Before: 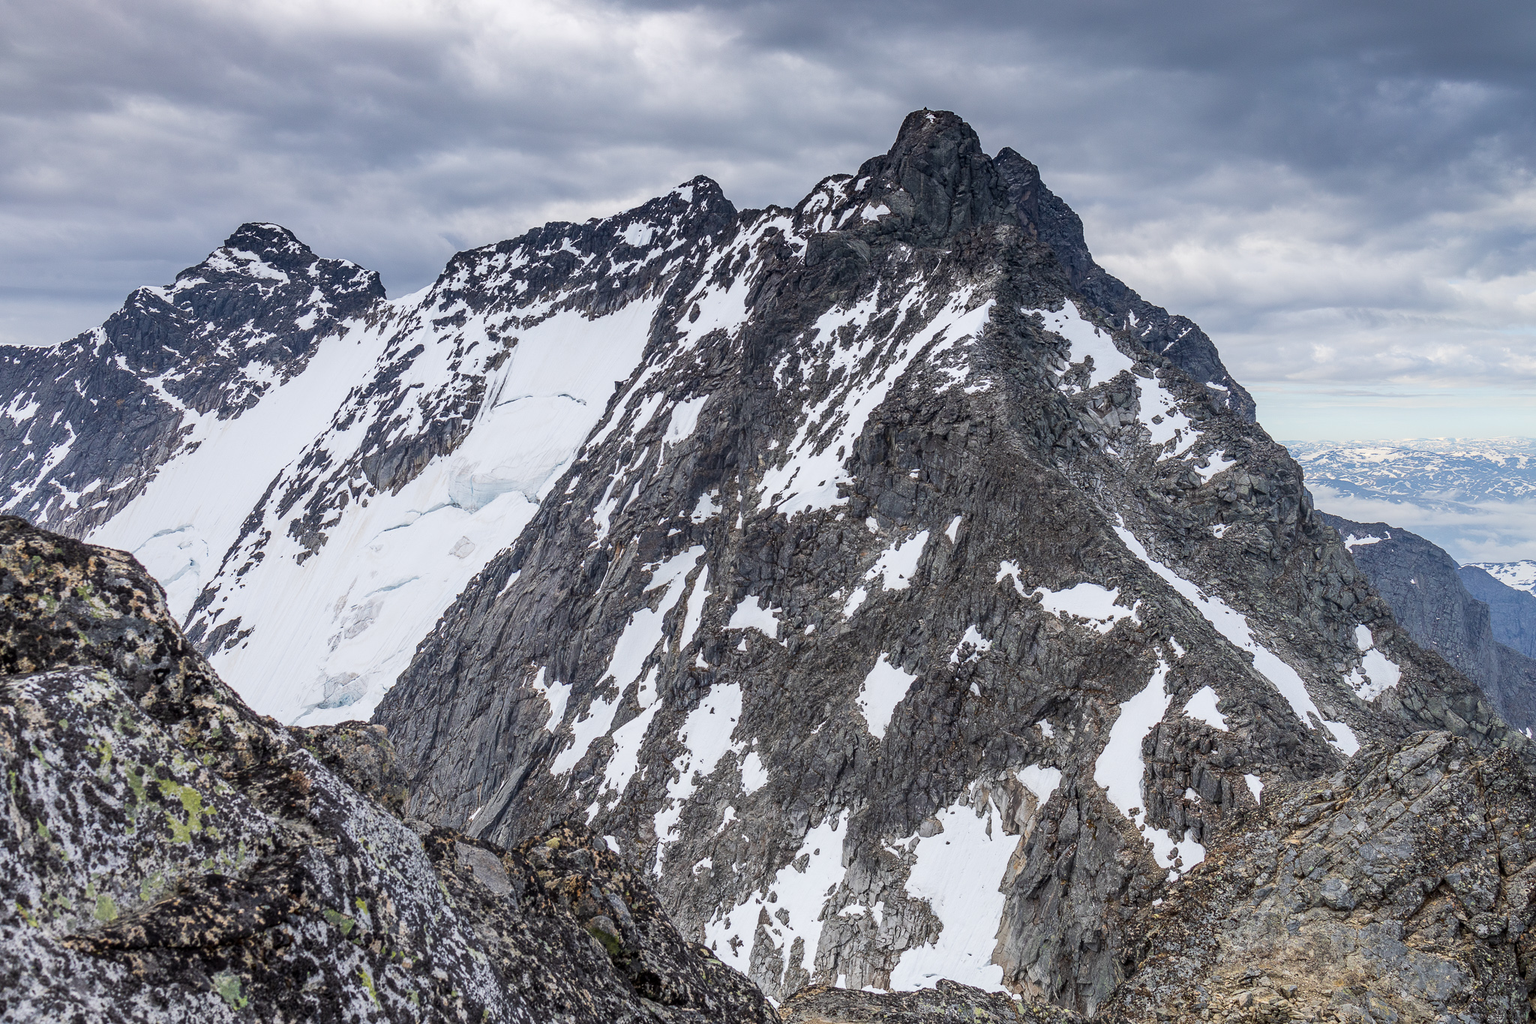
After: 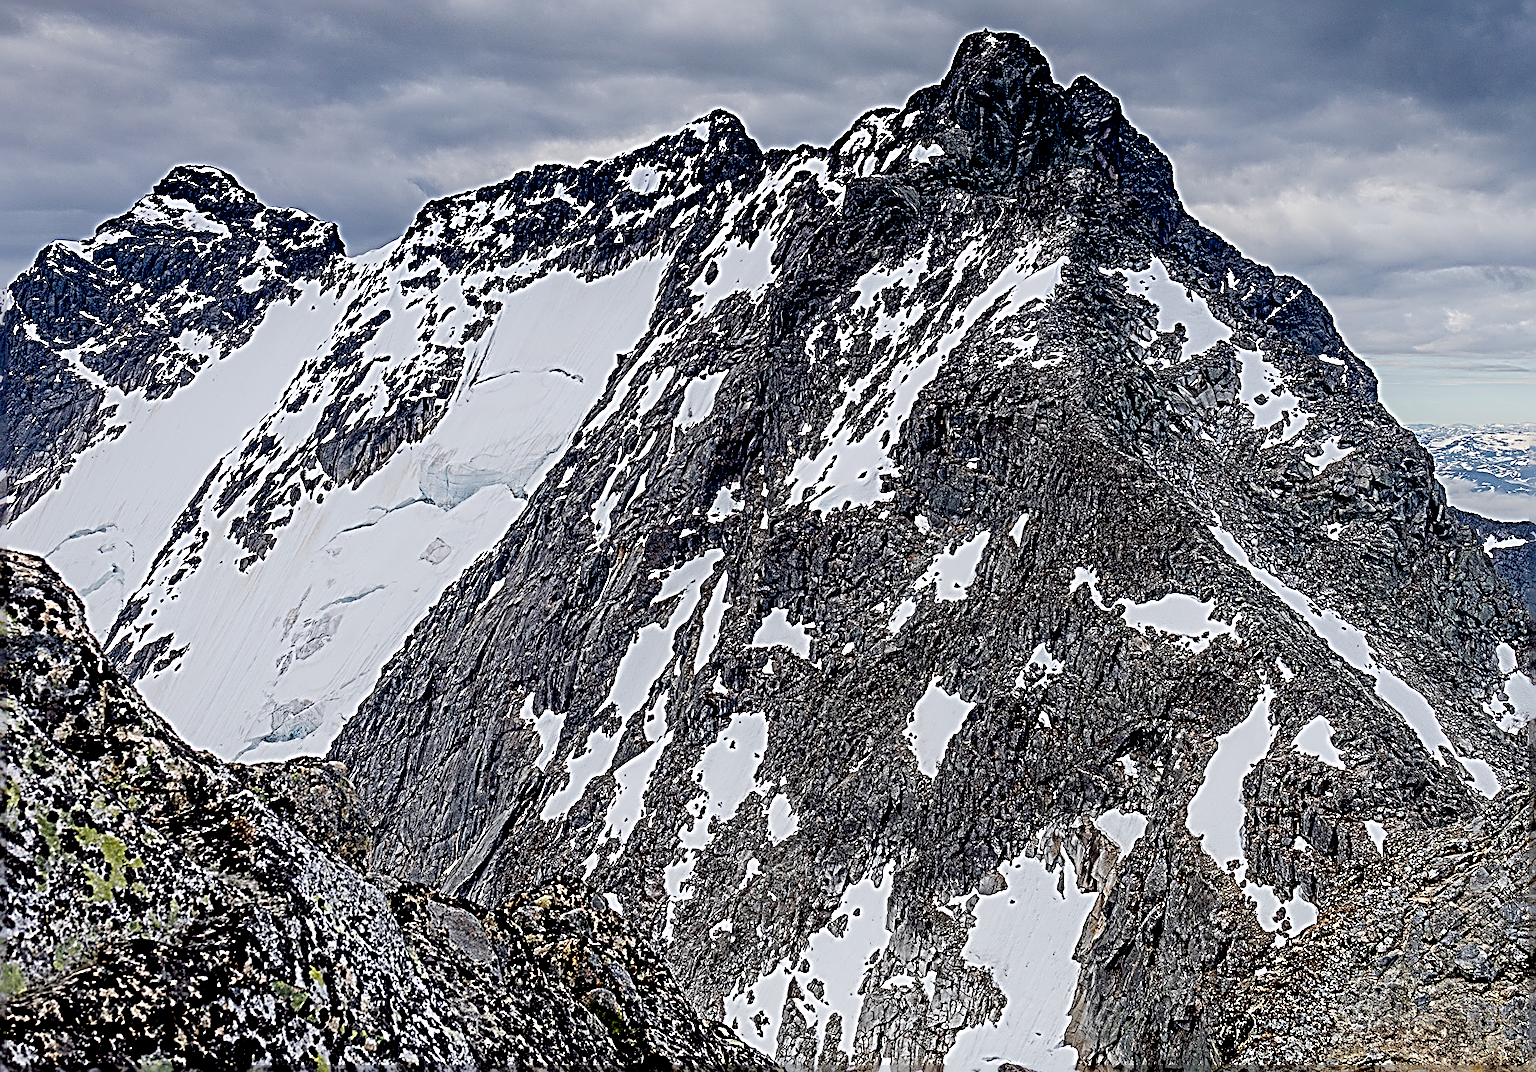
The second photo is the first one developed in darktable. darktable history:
exposure: black level correction 0.045, exposure -0.232 EV, compensate exposure bias true, compensate highlight preservation false
crop: left 6.23%, top 8.194%, right 9.541%, bottom 3.574%
sharpen: radius 3.145, amount 1.734
